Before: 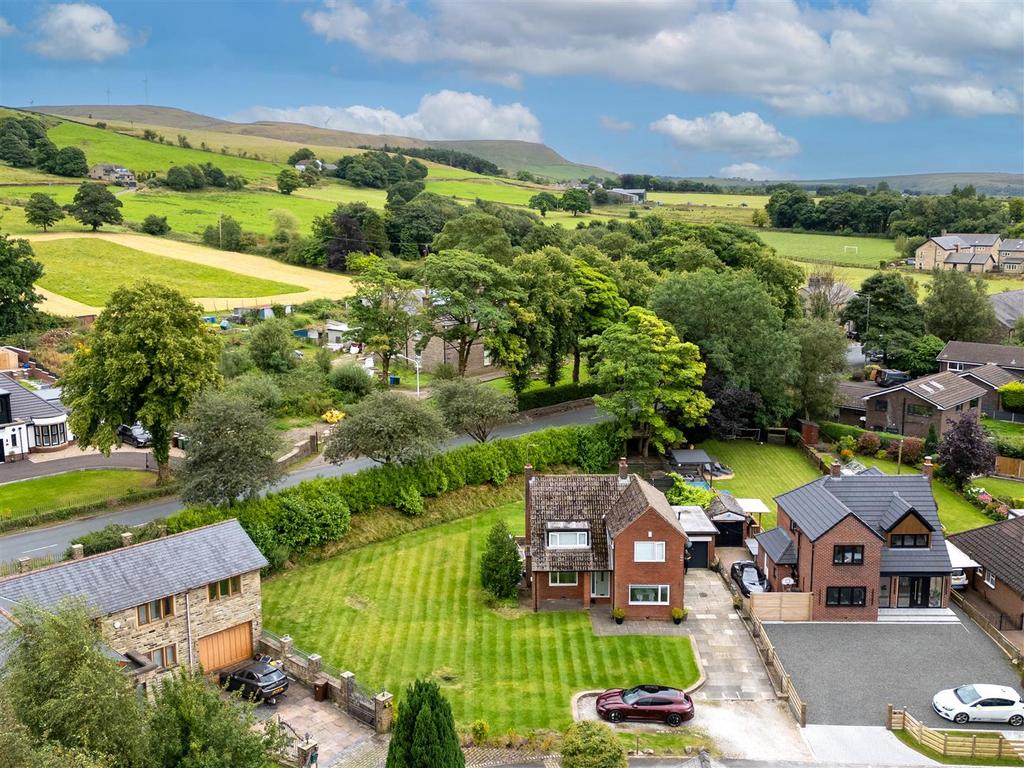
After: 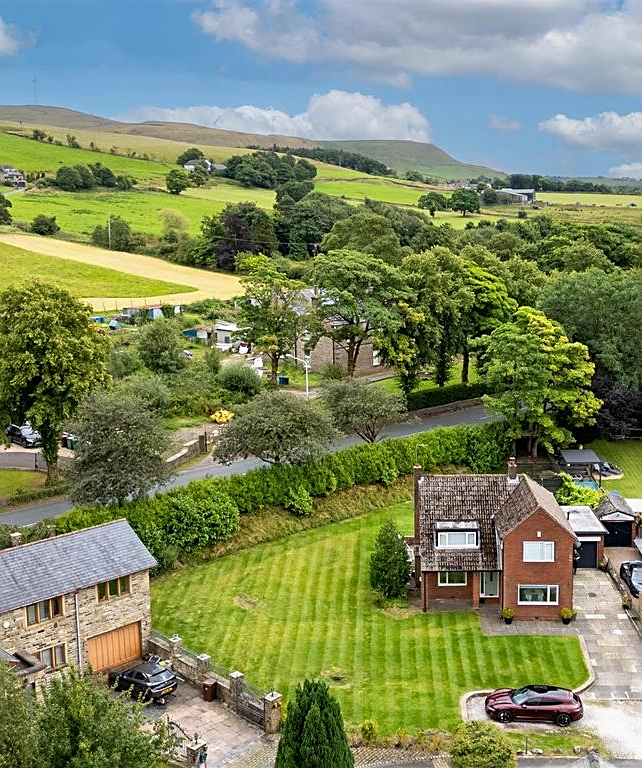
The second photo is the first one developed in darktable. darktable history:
sharpen: on, module defaults
crop: left 10.861%, right 26.435%
exposure: exposure -0.068 EV, compensate highlight preservation false
